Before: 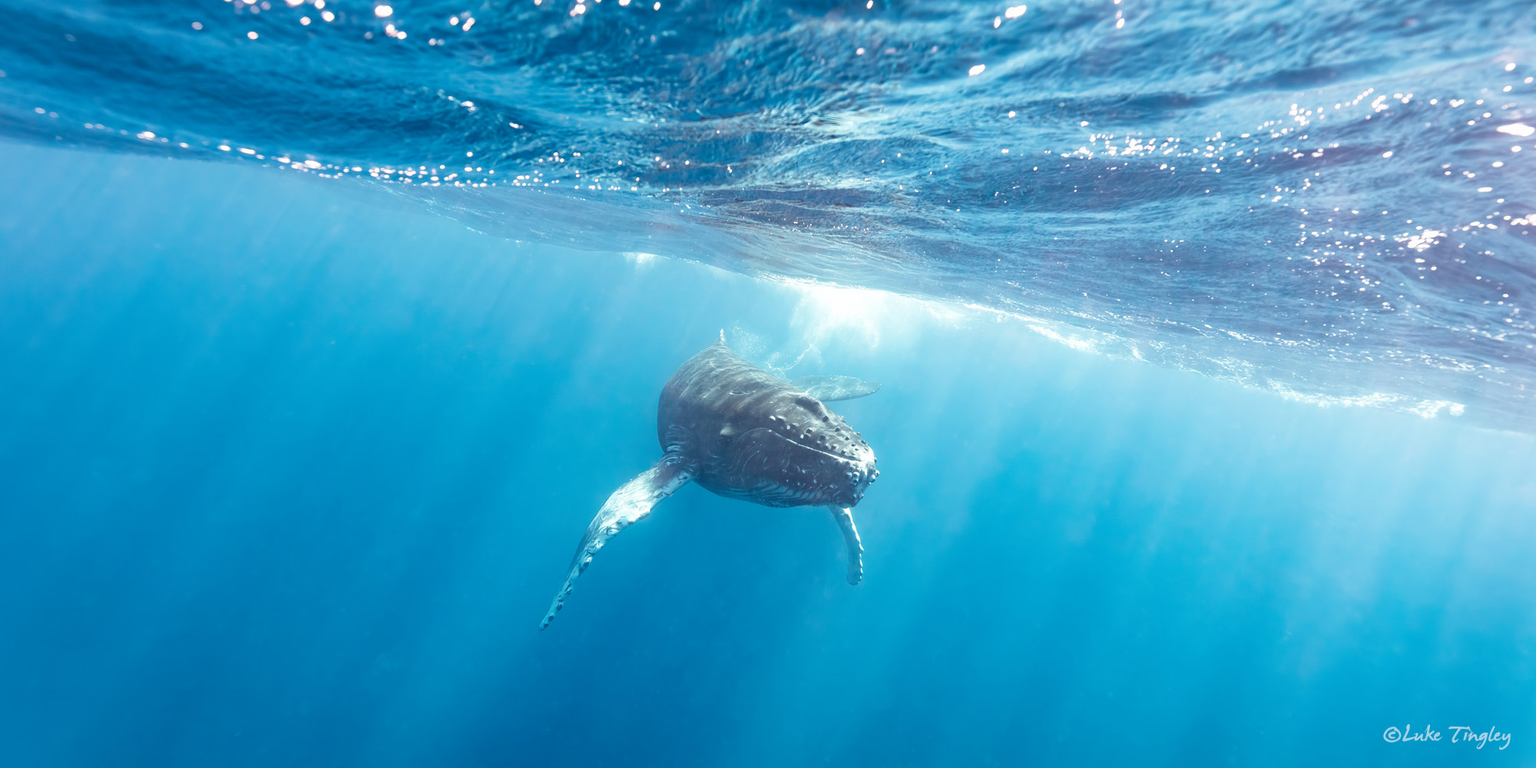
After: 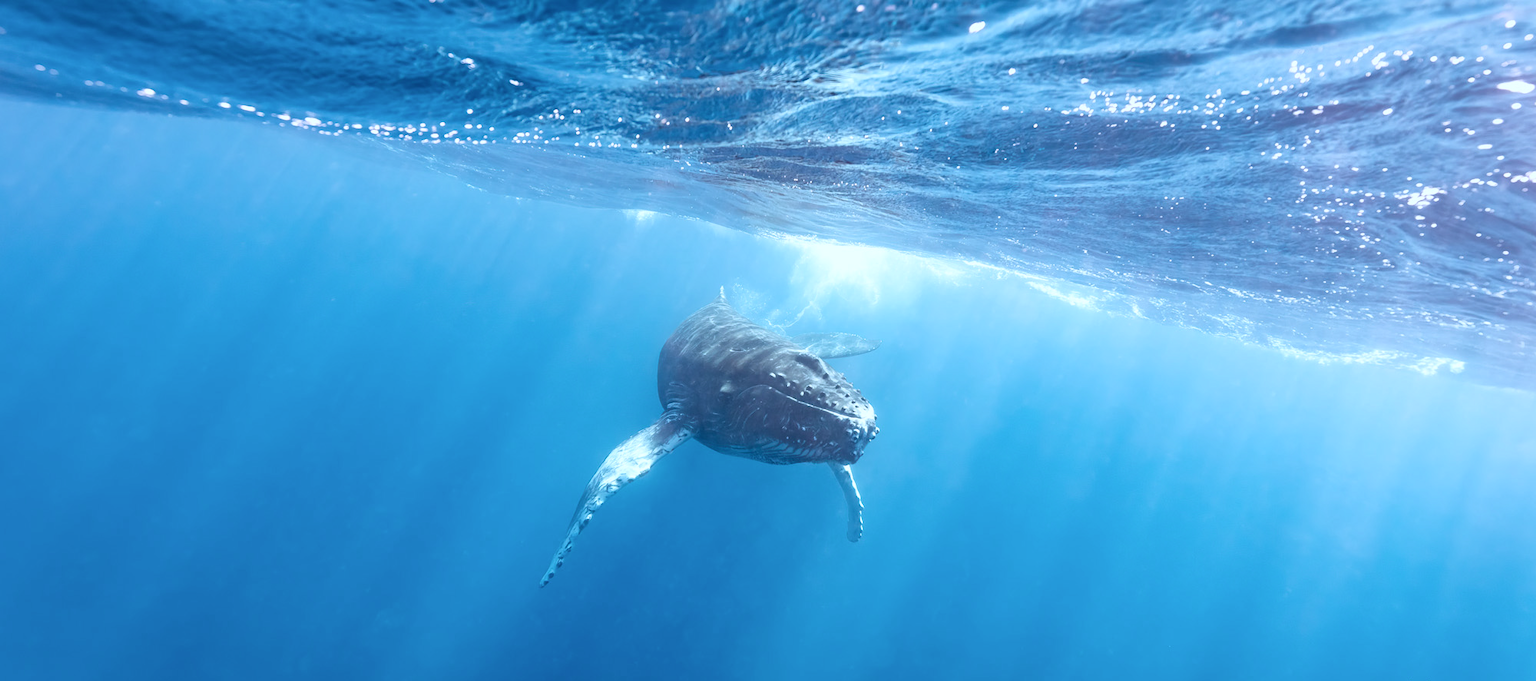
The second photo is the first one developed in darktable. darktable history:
color calibration: illuminant as shot in camera, x 0.369, y 0.376, temperature 4328.46 K, gamut compression 3
crop and rotate: top 5.609%, bottom 5.609%
white balance: red 0.98, blue 1.034
